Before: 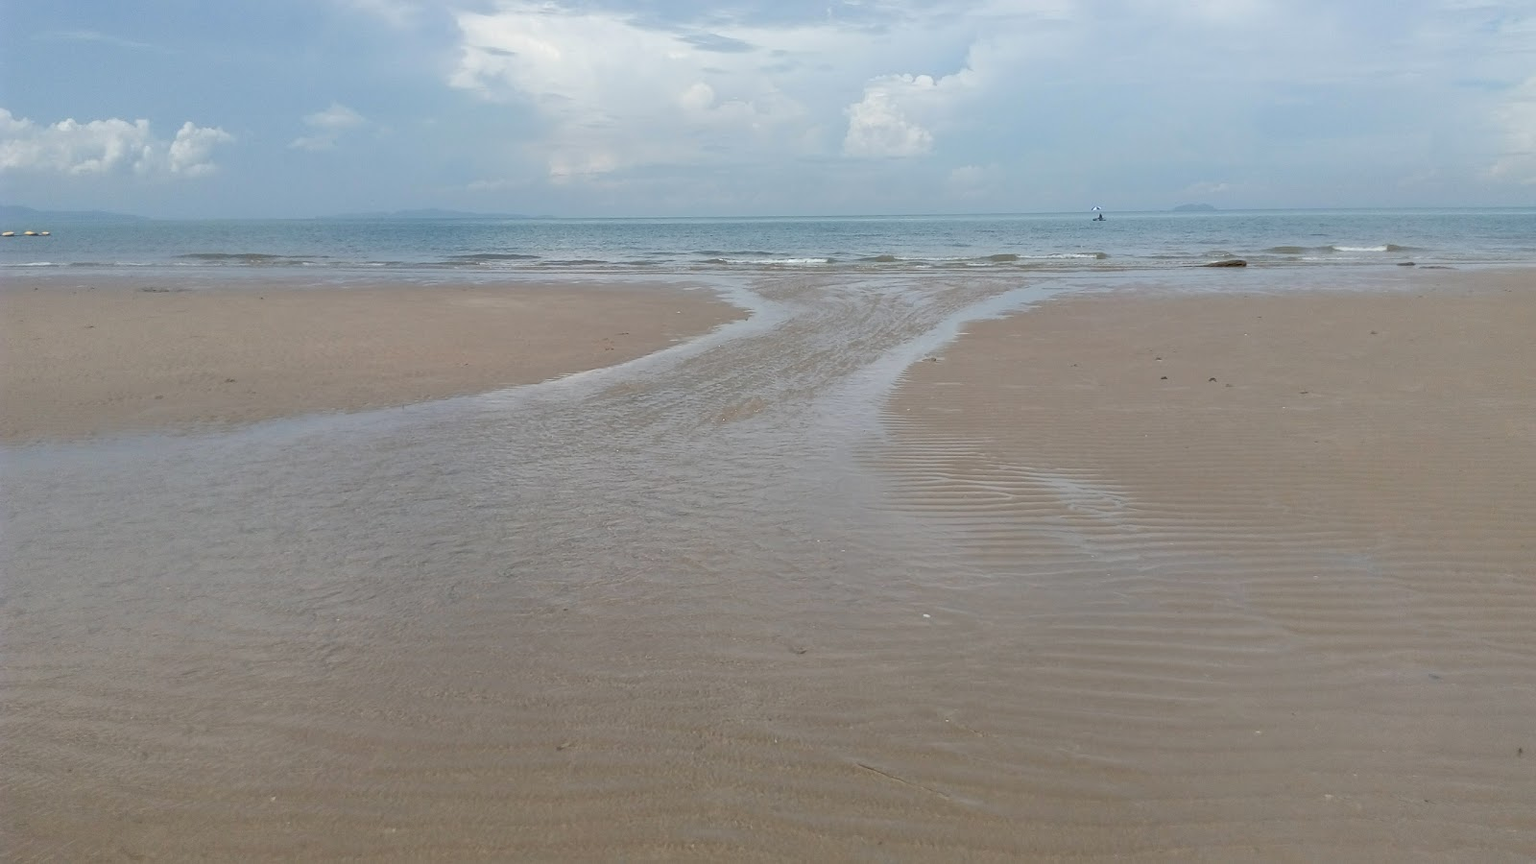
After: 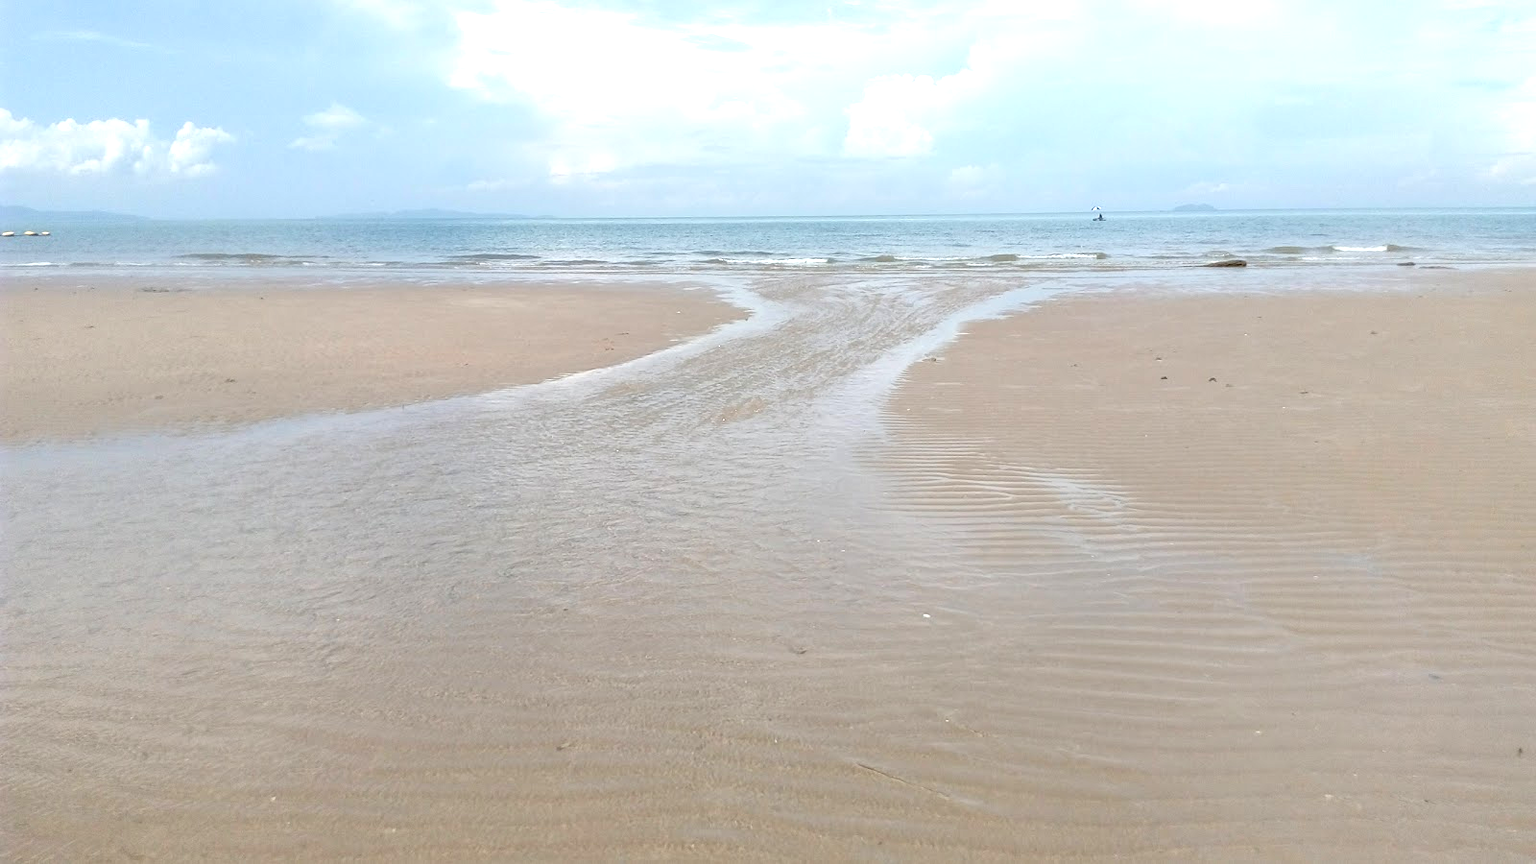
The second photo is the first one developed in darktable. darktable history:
exposure: black level correction 0.001, exposure 0.957 EV, compensate highlight preservation false
